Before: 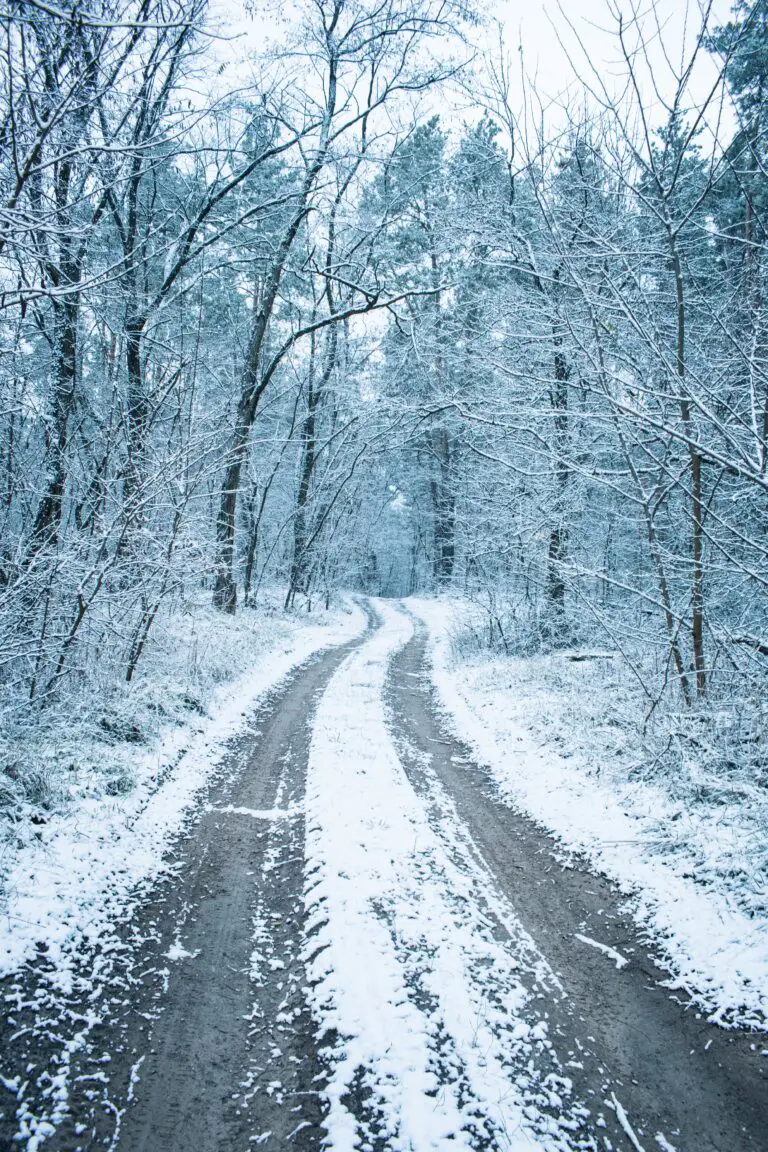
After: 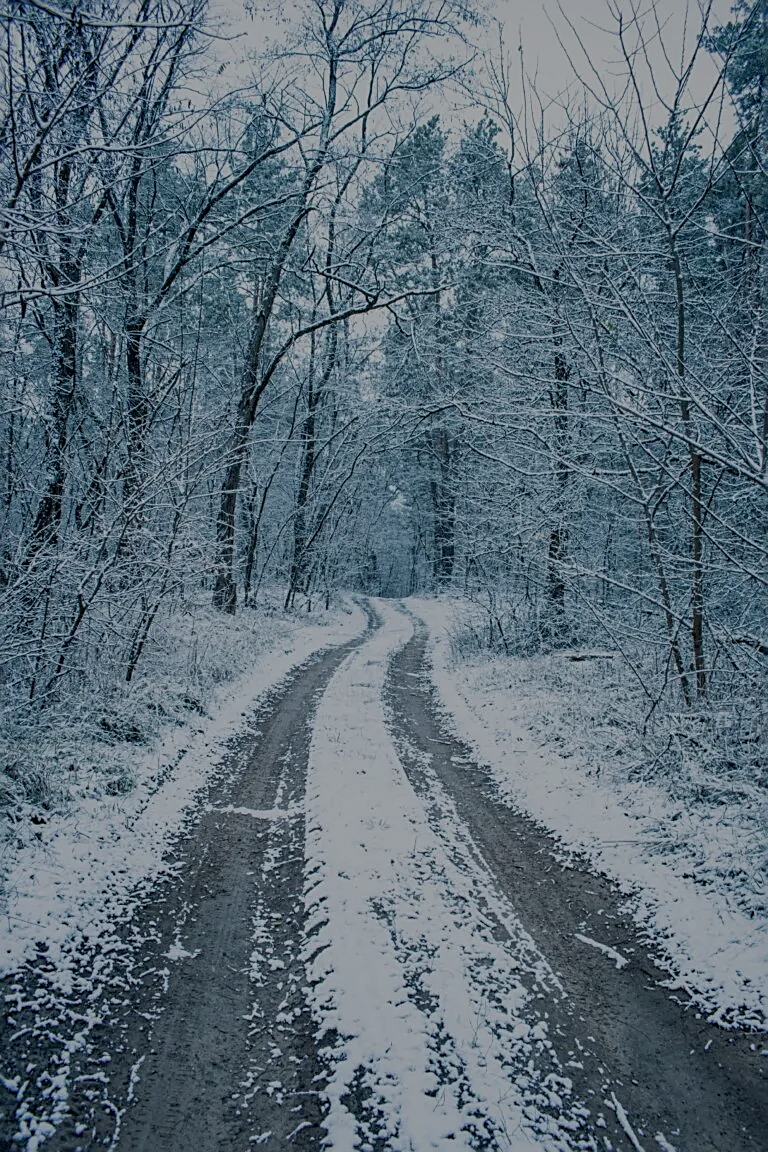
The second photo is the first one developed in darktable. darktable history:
shadows and highlights: on, module defaults
sharpen: amount 0.6
local contrast: on, module defaults
exposure: exposure -1.468 EV, compensate highlight preservation false
